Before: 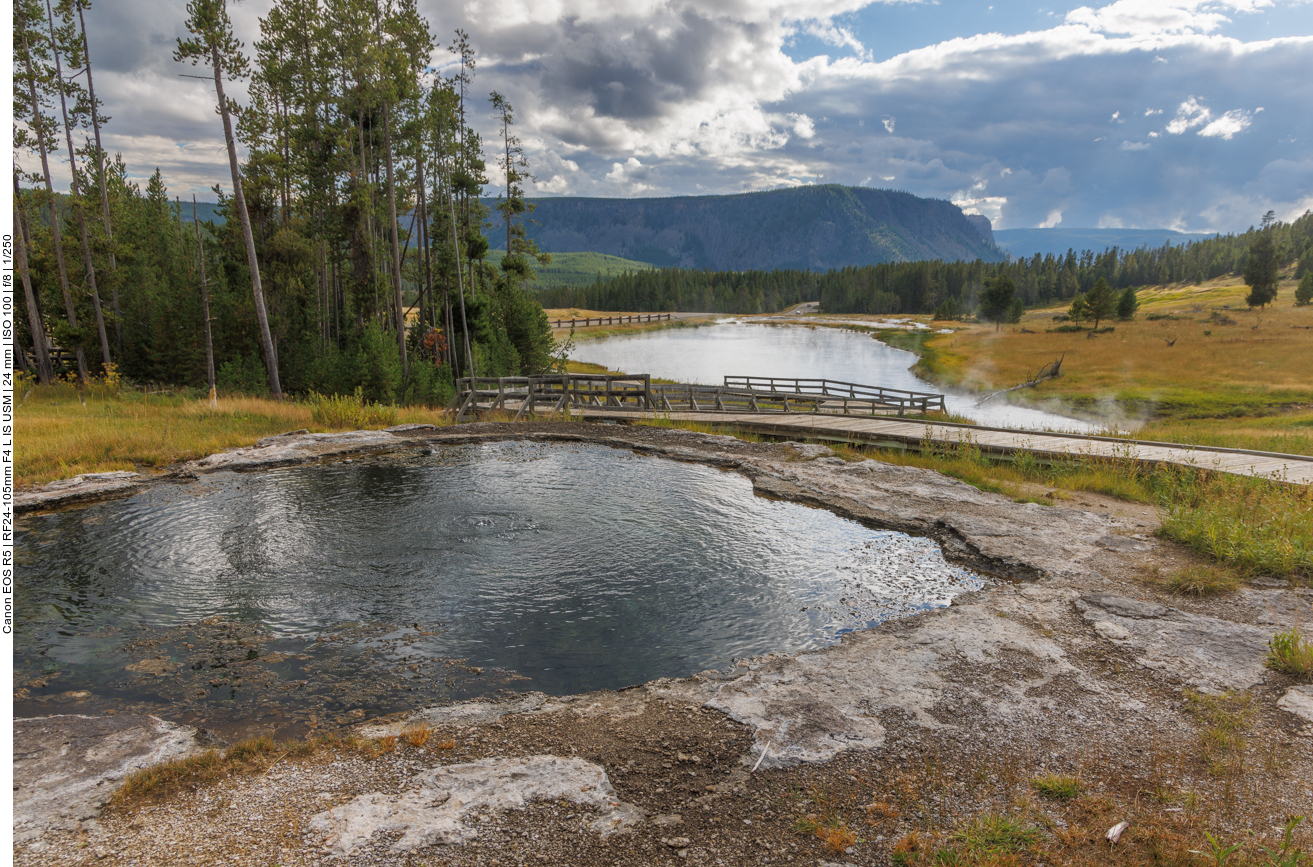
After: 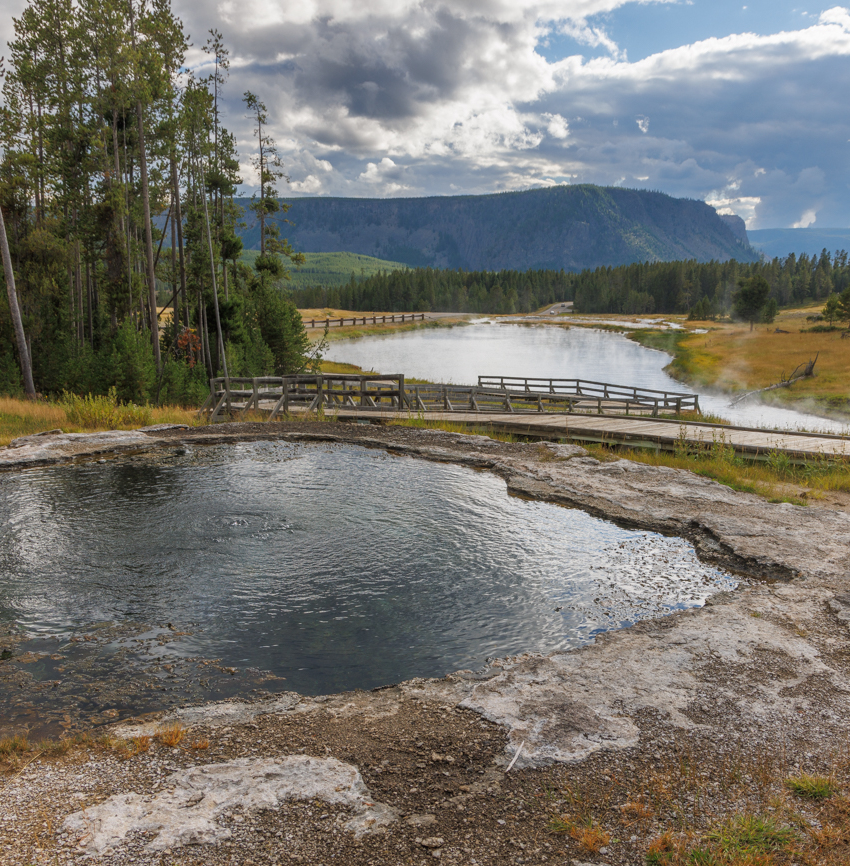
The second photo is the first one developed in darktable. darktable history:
crop and rotate: left 18.769%, right 16.454%
